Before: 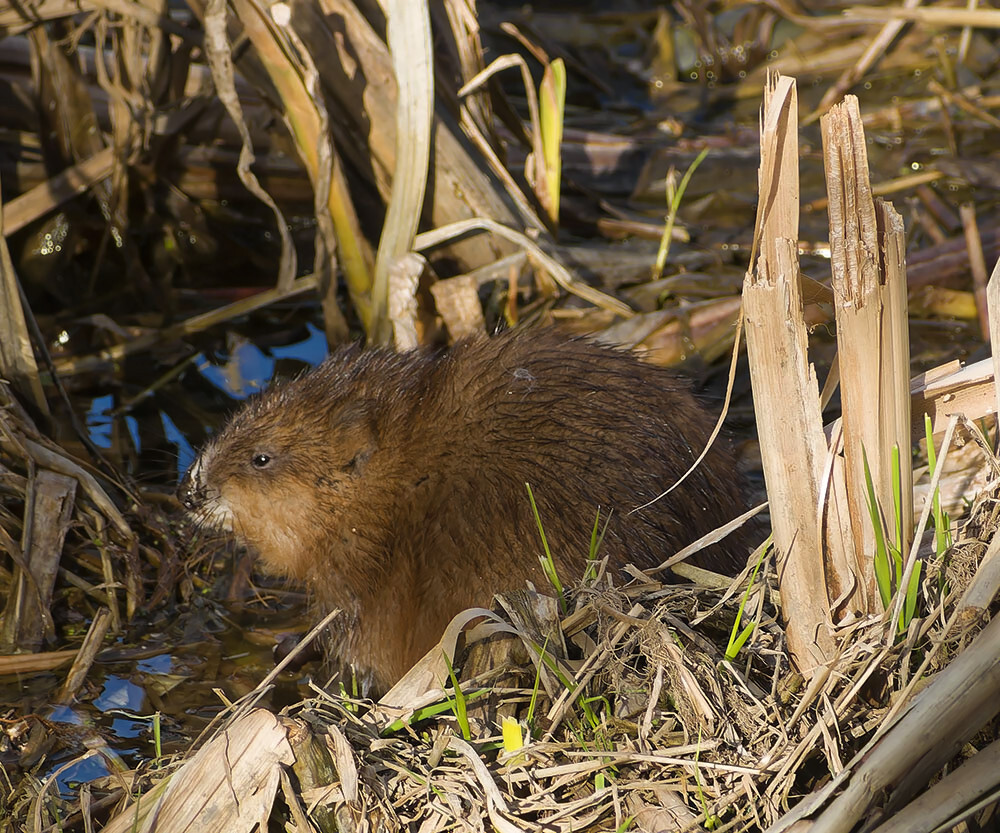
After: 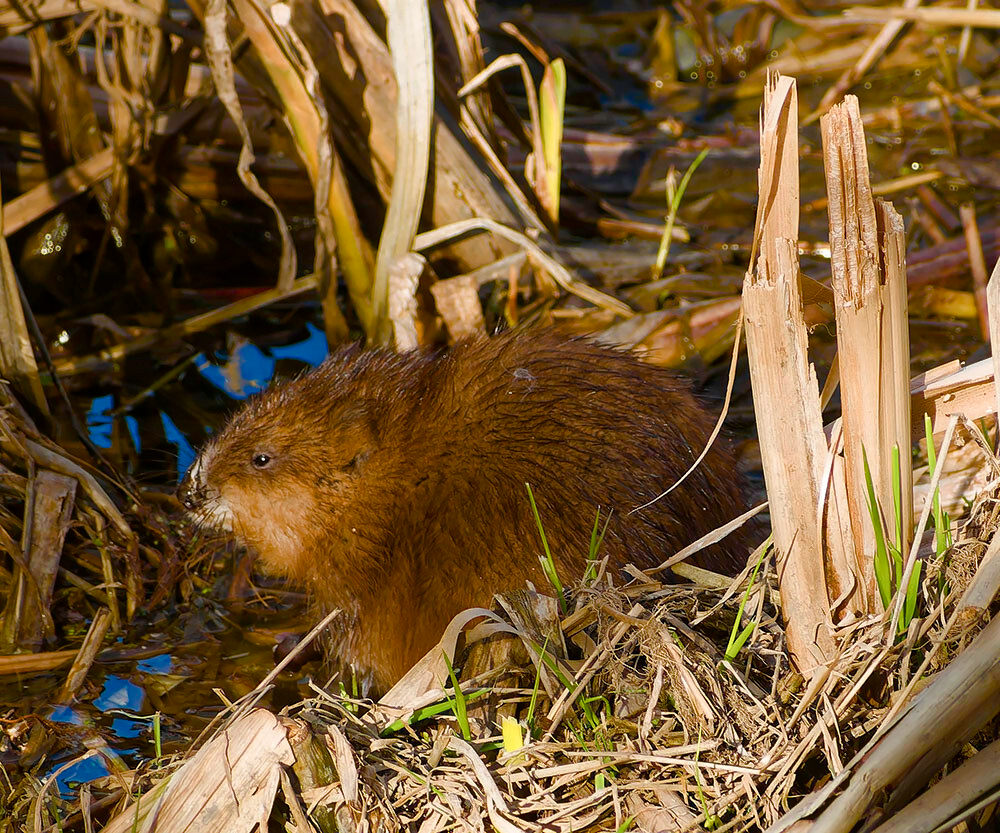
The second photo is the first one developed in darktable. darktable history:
color balance rgb: linear chroma grading › global chroma 15.513%, perceptual saturation grading › global saturation 20%, perceptual saturation grading › highlights -50.249%, perceptual saturation grading › shadows 30.614%, global vibrance 20%
